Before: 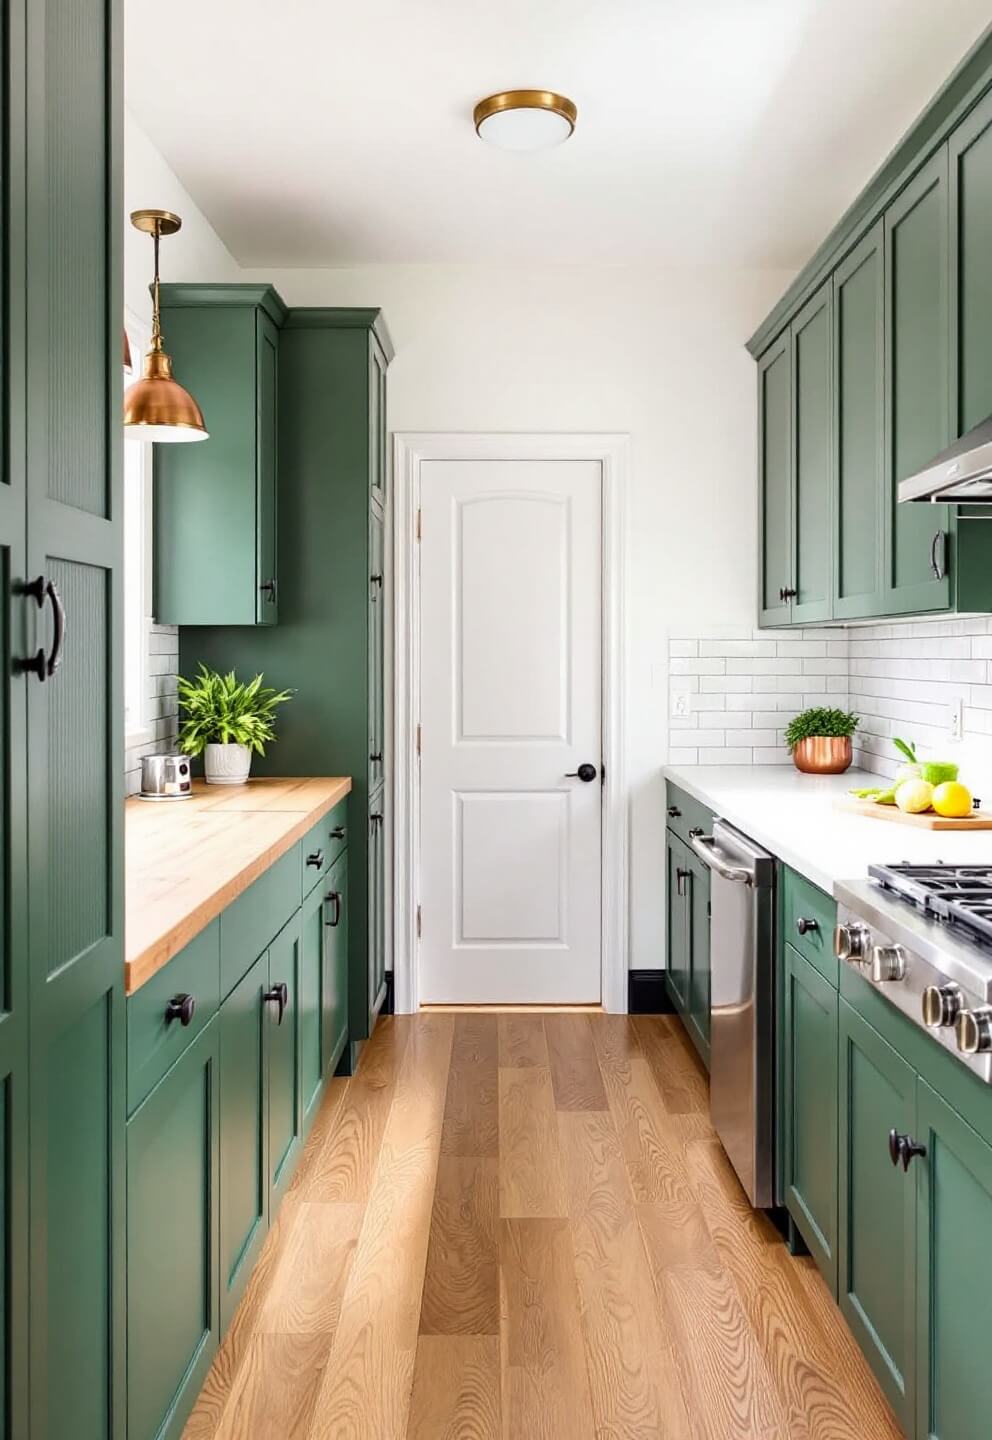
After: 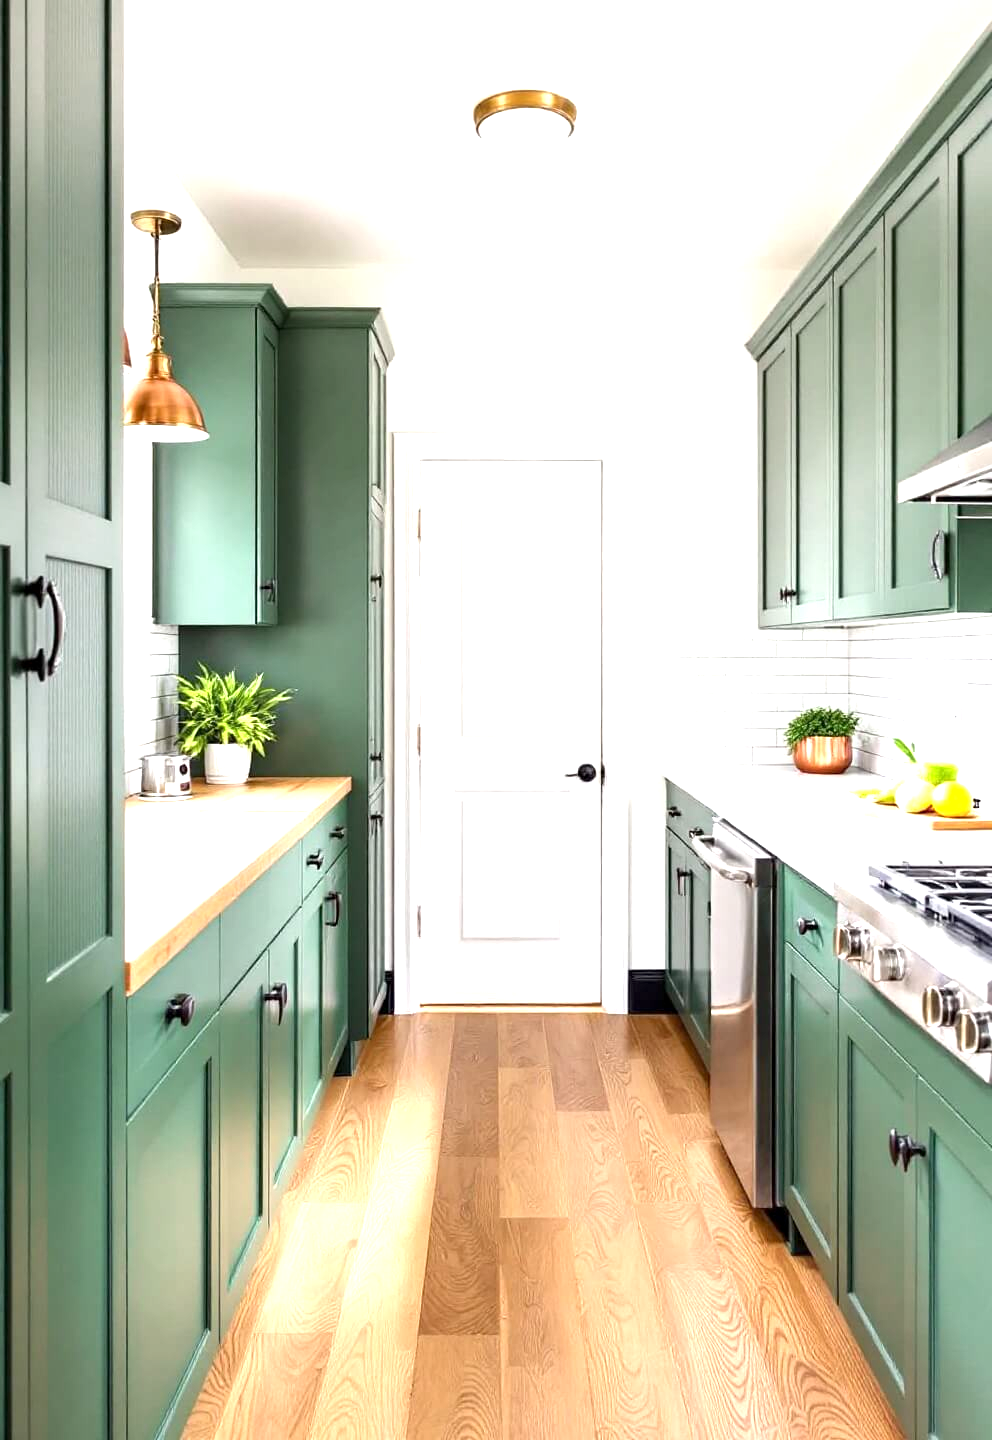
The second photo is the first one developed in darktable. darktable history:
exposure: black level correction 0.001, exposure 0.956 EV, compensate highlight preservation false
